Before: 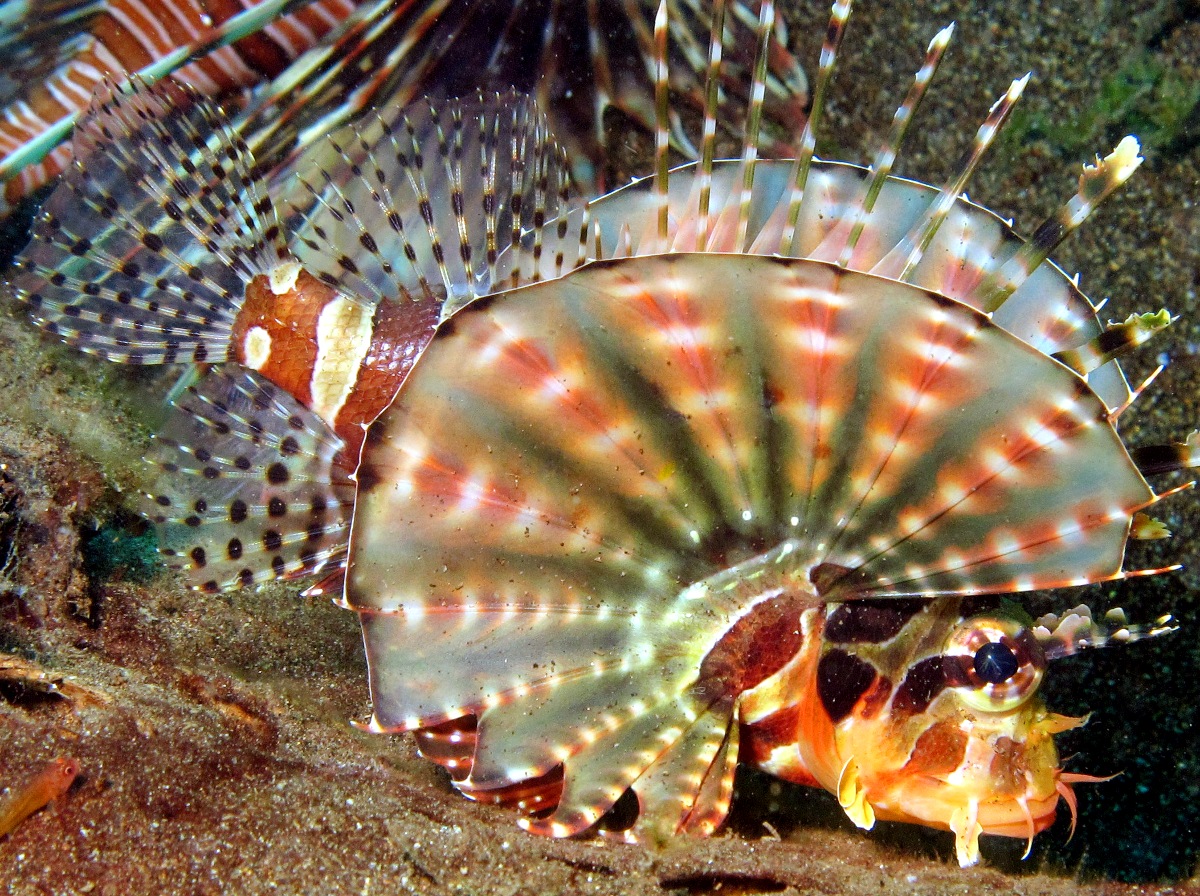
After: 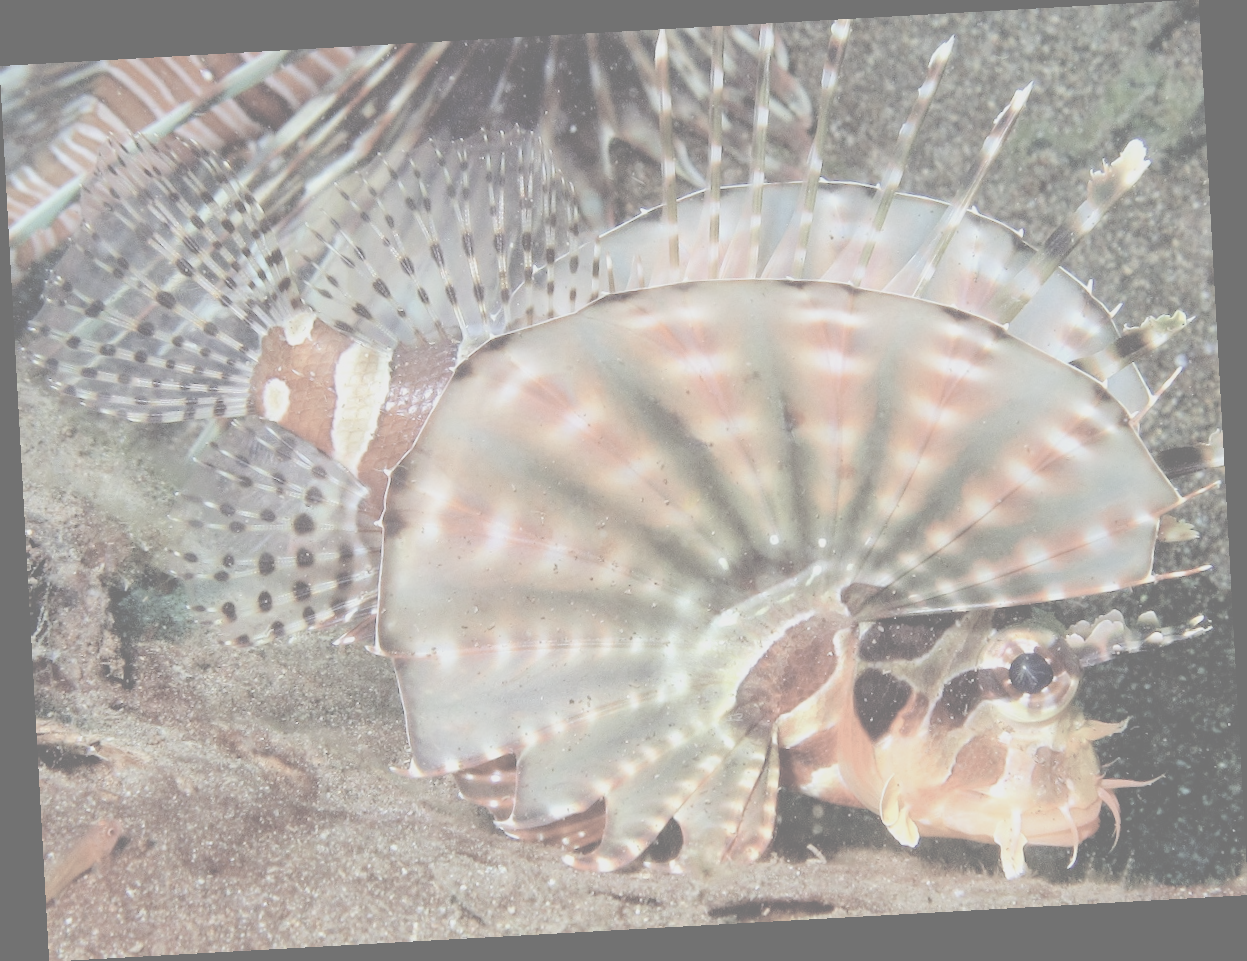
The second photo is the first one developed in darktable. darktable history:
contrast brightness saturation: contrast -0.32, brightness 0.75, saturation -0.78
rotate and perspective: rotation -3.18°, automatic cropping off
